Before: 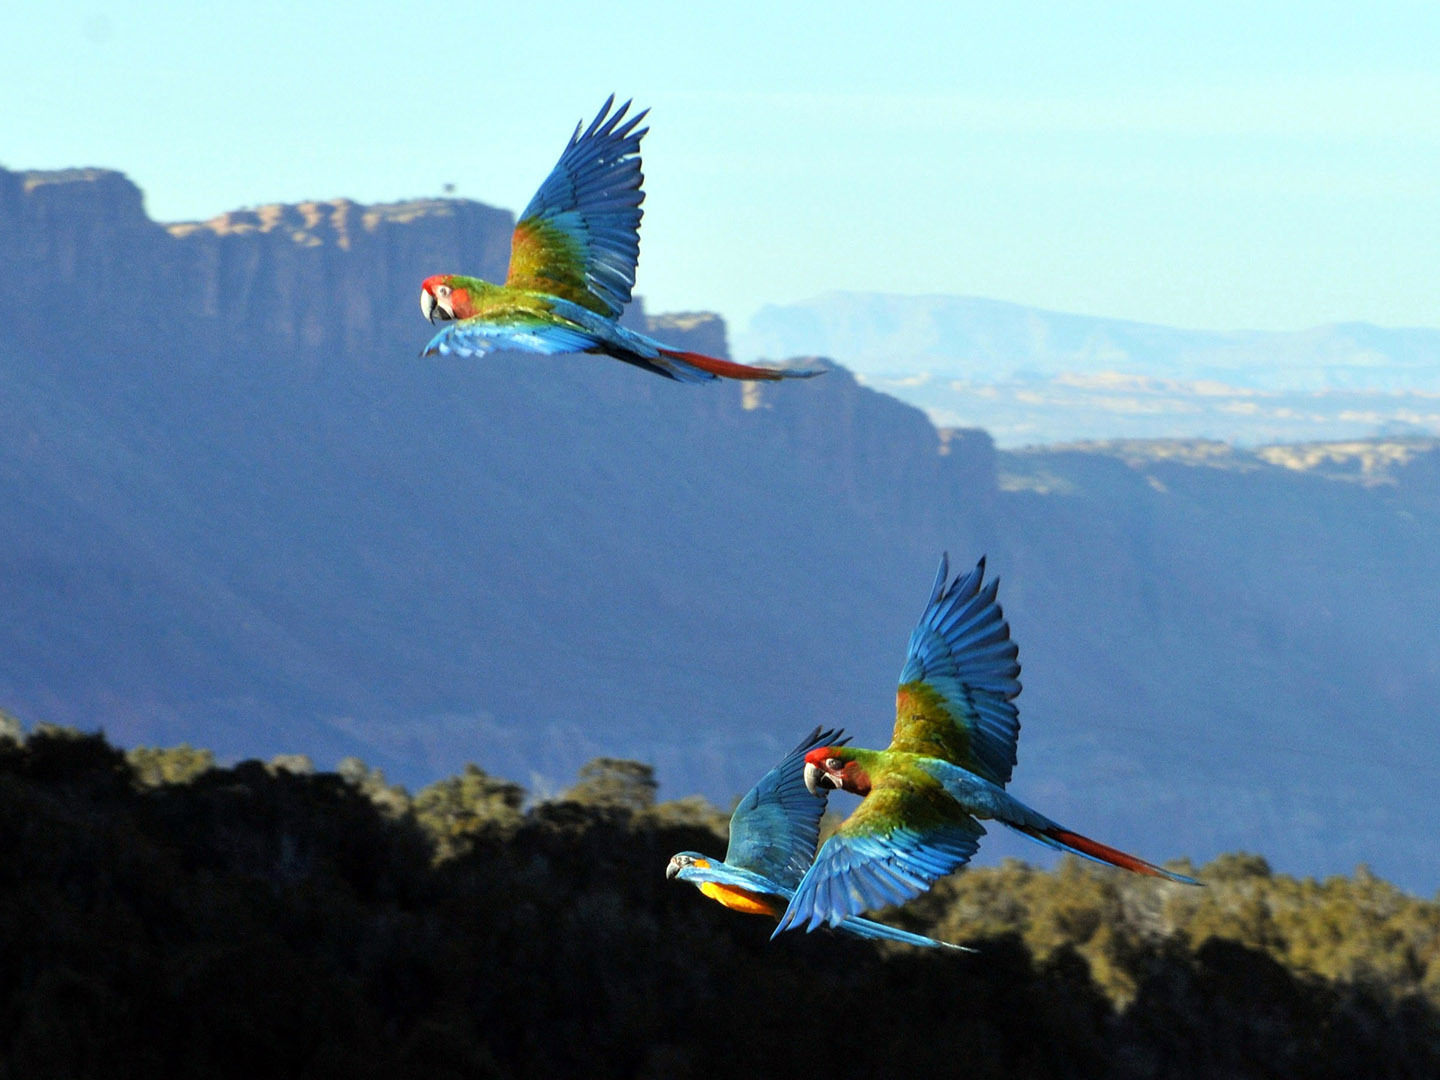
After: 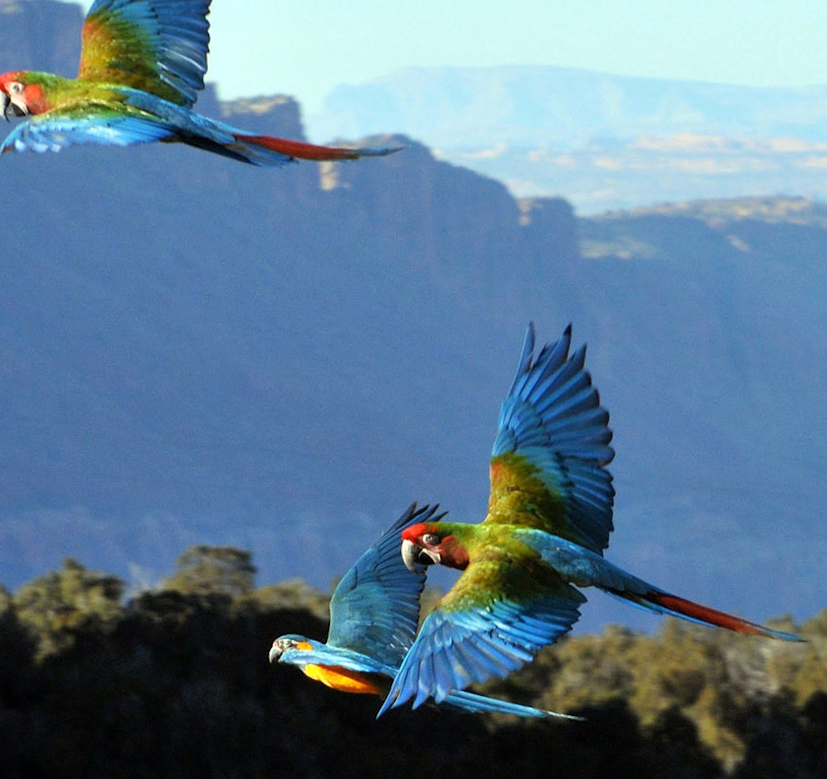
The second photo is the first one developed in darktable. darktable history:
crop and rotate: left 28.256%, top 17.734%, right 12.656%, bottom 3.573%
rotate and perspective: rotation -3°, crop left 0.031, crop right 0.968, crop top 0.07, crop bottom 0.93
